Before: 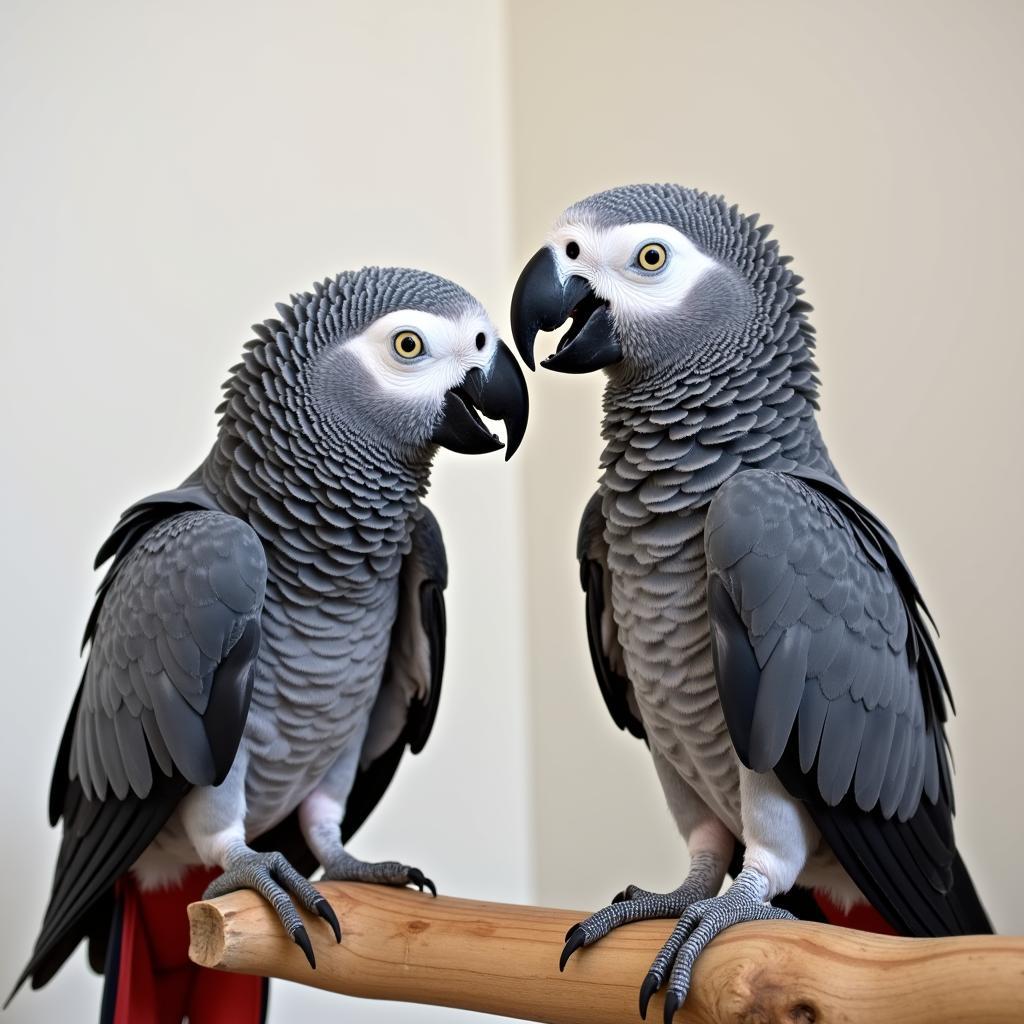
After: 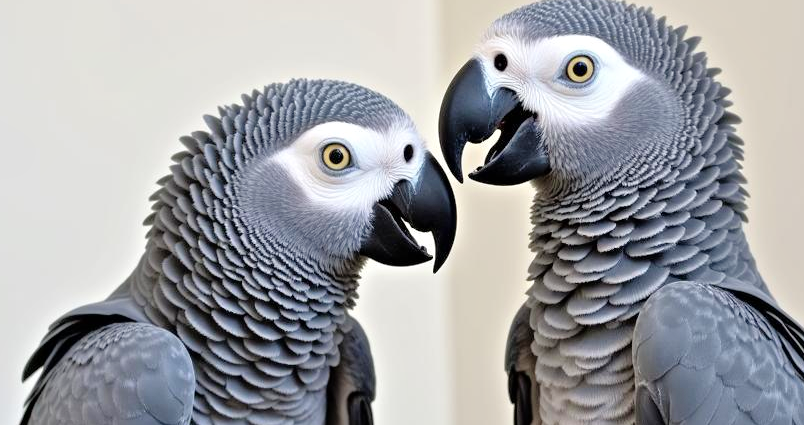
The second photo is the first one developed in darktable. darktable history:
tone equalizer: -7 EV 0.15 EV, -6 EV 0.6 EV, -5 EV 1.15 EV, -4 EV 1.33 EV, -3 EV 1.15 EV, -2 EV 0.6 EV, -1 EV 0.15 EV, mask exposure compensation -0.5 EV
crop: left 7.036%, top 18.398%, right 14.379%, bottom 40.043%
